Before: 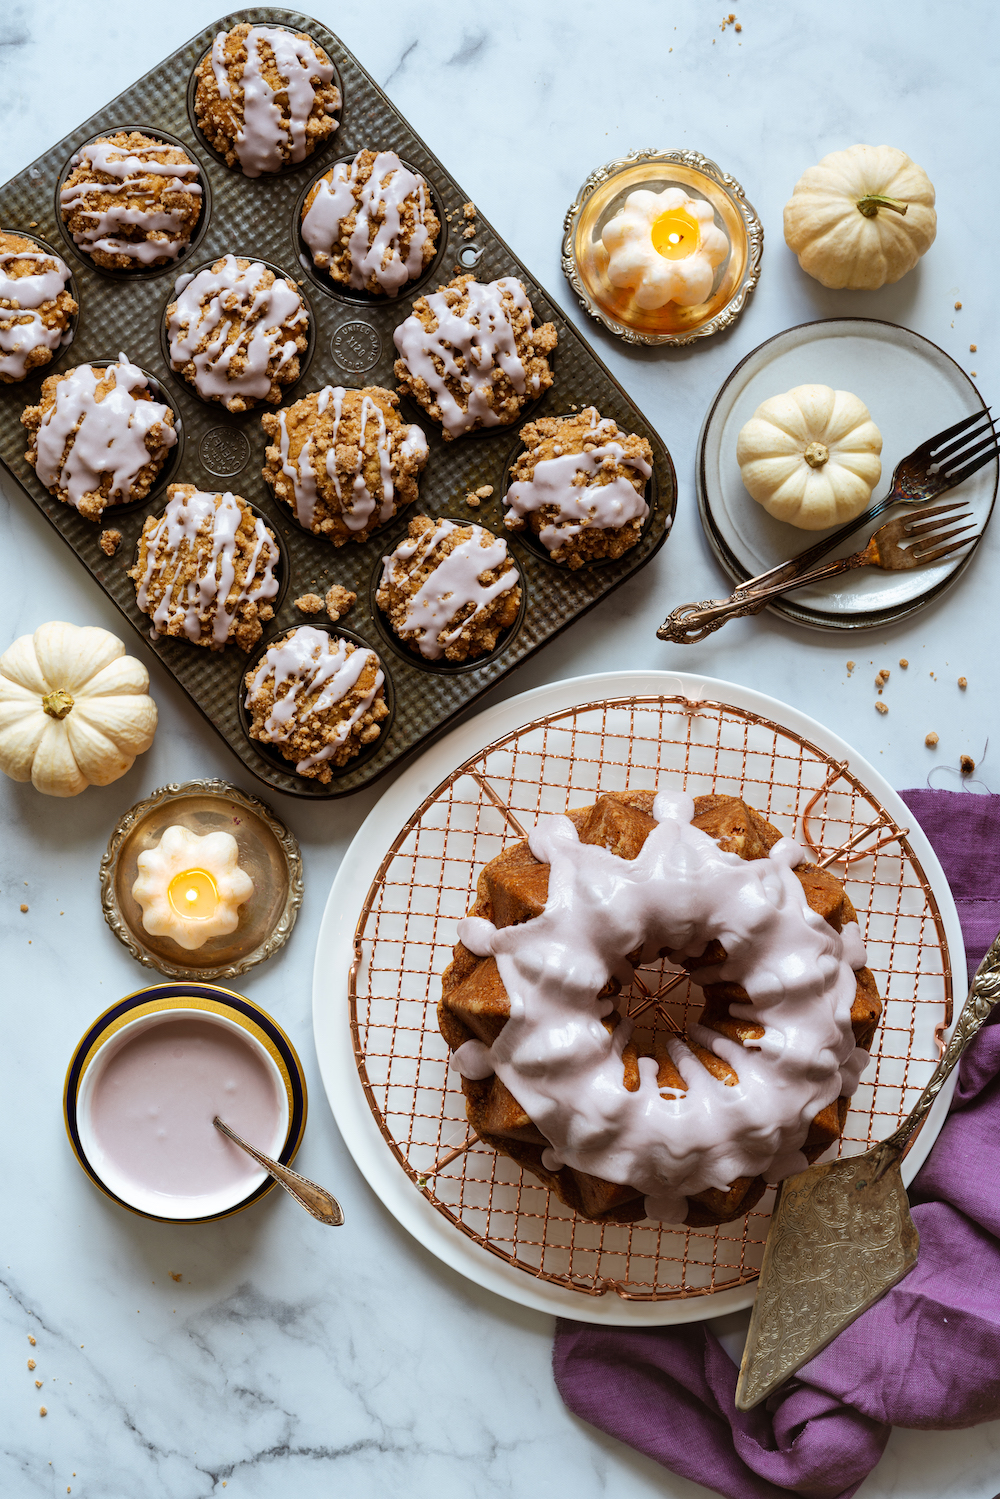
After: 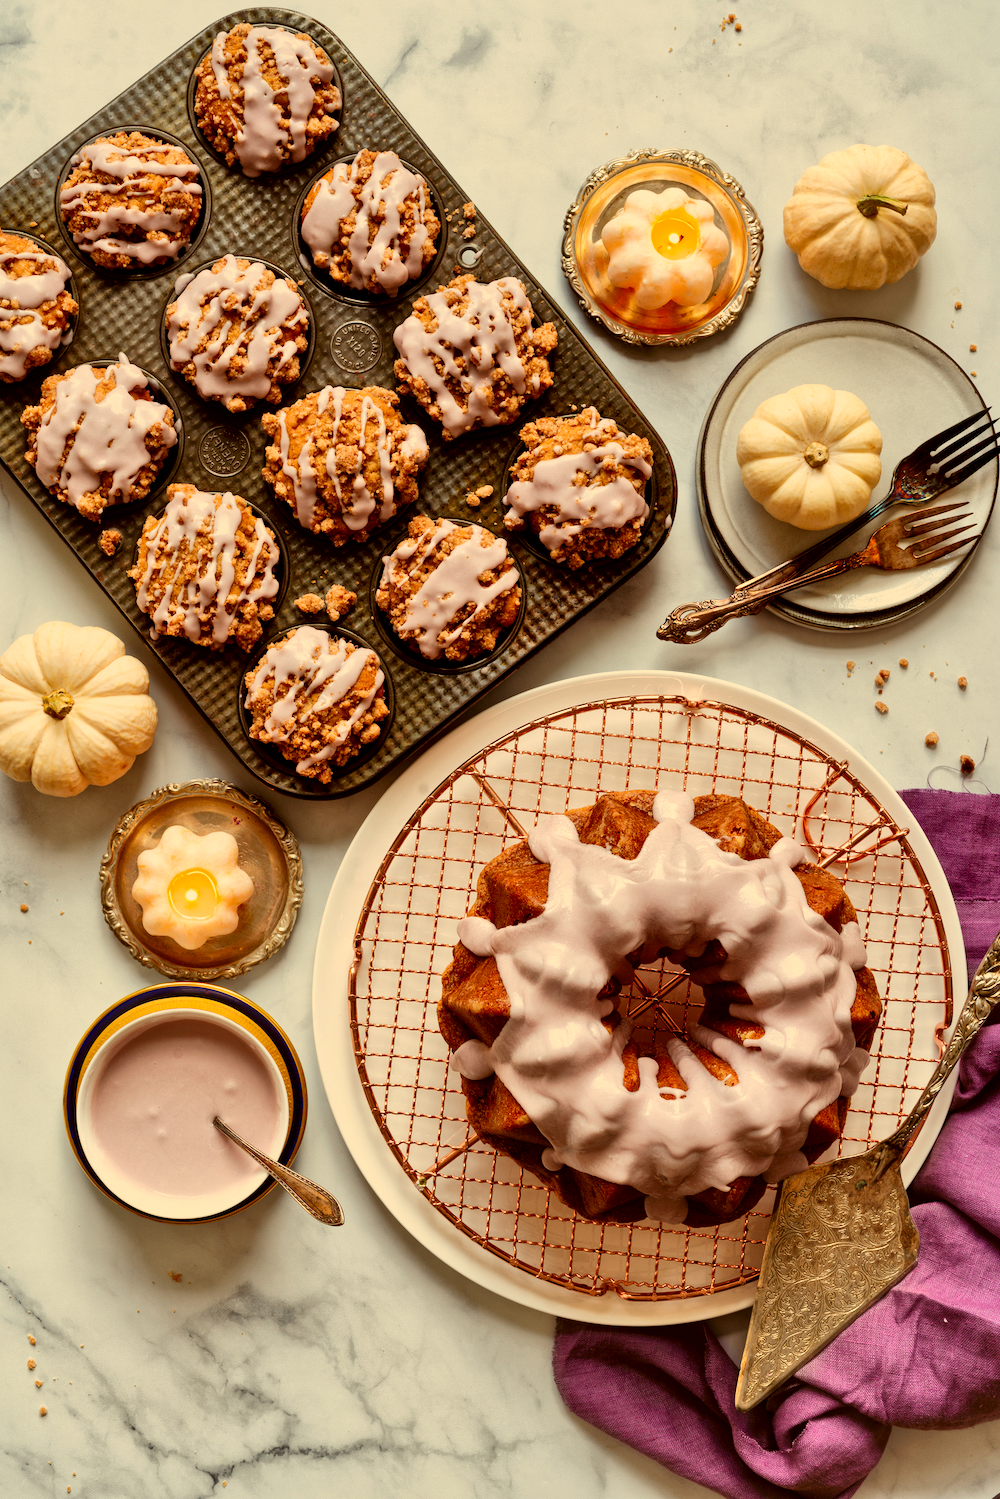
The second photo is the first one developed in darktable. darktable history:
tone equalizer: -7 EV 0.15 EV, -6 EV 0.6 EV, -5 EV 1.15 EV, -4 EV 1.33 EV, -3 EV 1.15 EV, -2 EV 0.6 EV, -1 EV 0.15 EV, mask exposure compensation -0.5 EV
white balance: red 1.138, green 0.996, blue 0.812
contrast brightness saturation: contrast 0.19, brightness -0.24, saturation 0.11
global tonemap: drago (1, 100), detail 1
